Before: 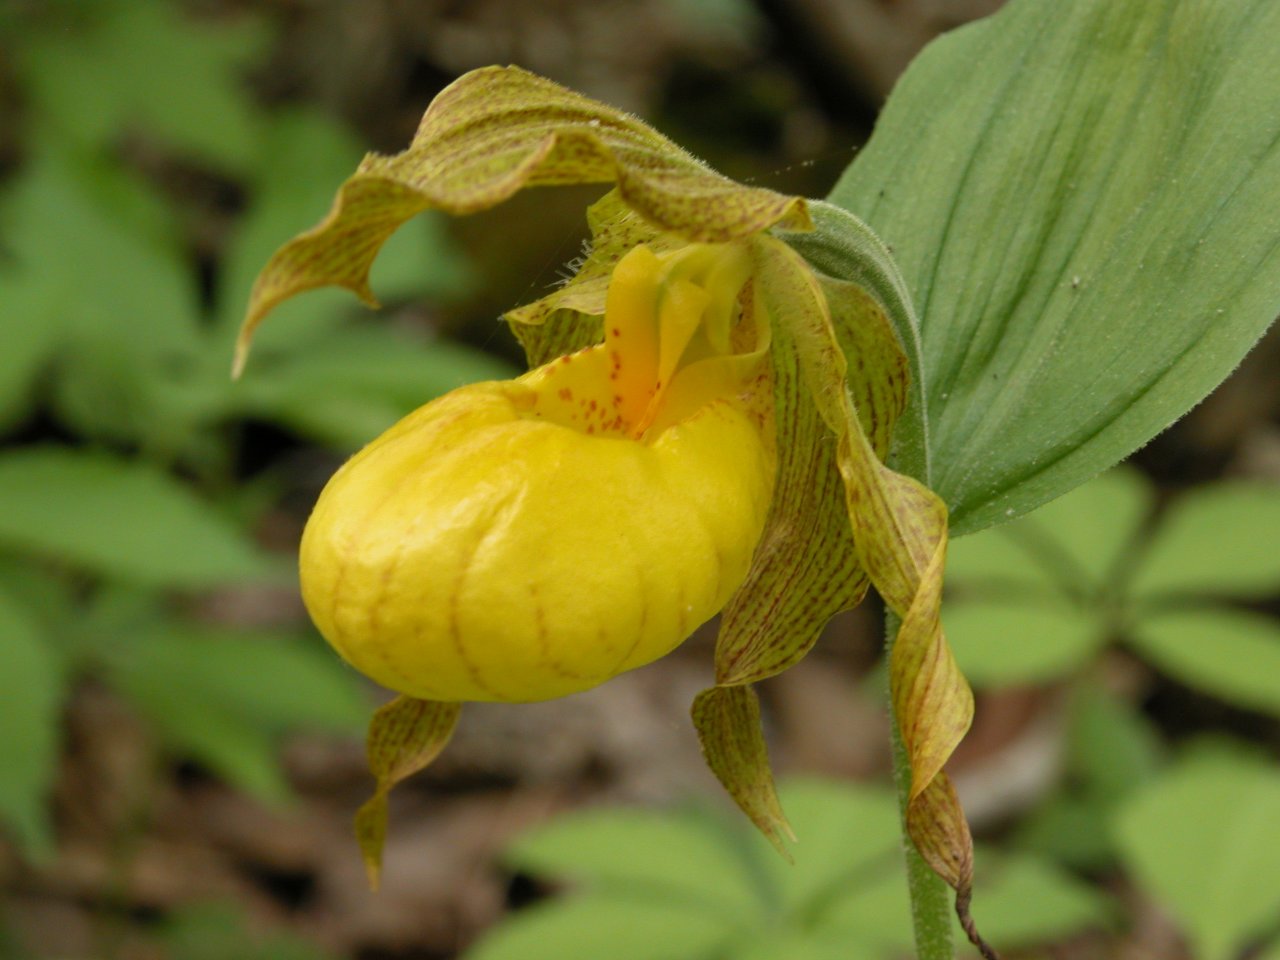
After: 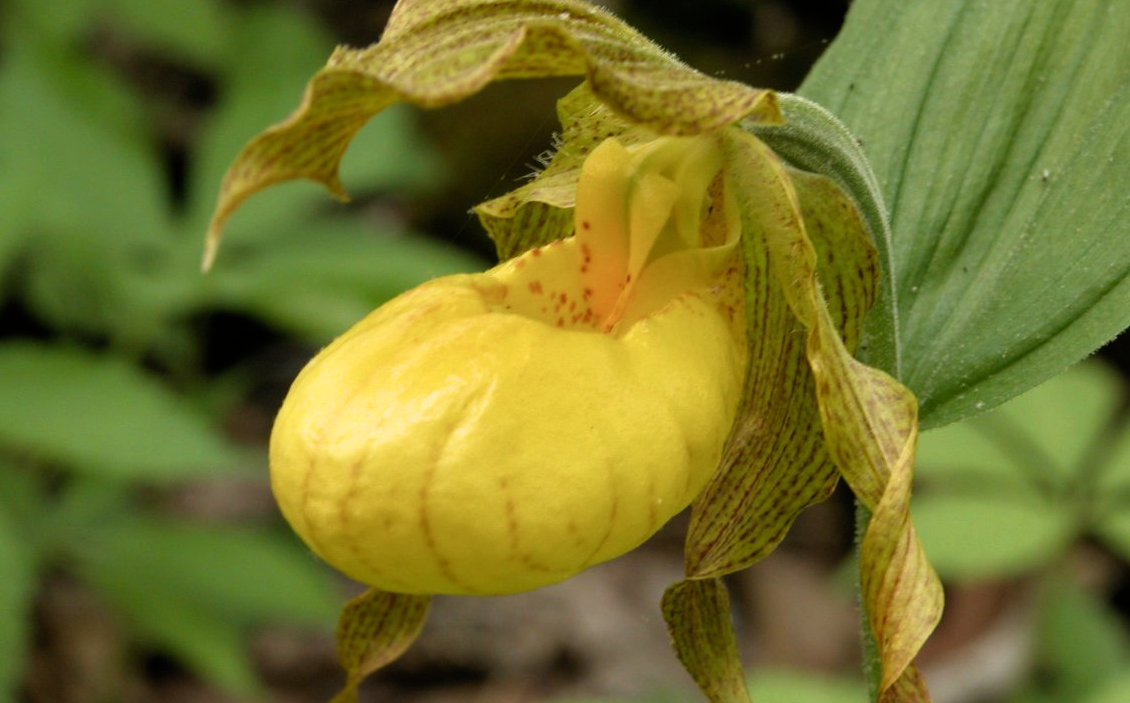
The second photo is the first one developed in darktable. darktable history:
crop and rotate: left 2.417%, top 11.165%, right 9.246%, bottom 15.521%
filmic rgb: black relative exposure -7.99 EV, white relative exposure 2.47 EV, hardness 6.32
